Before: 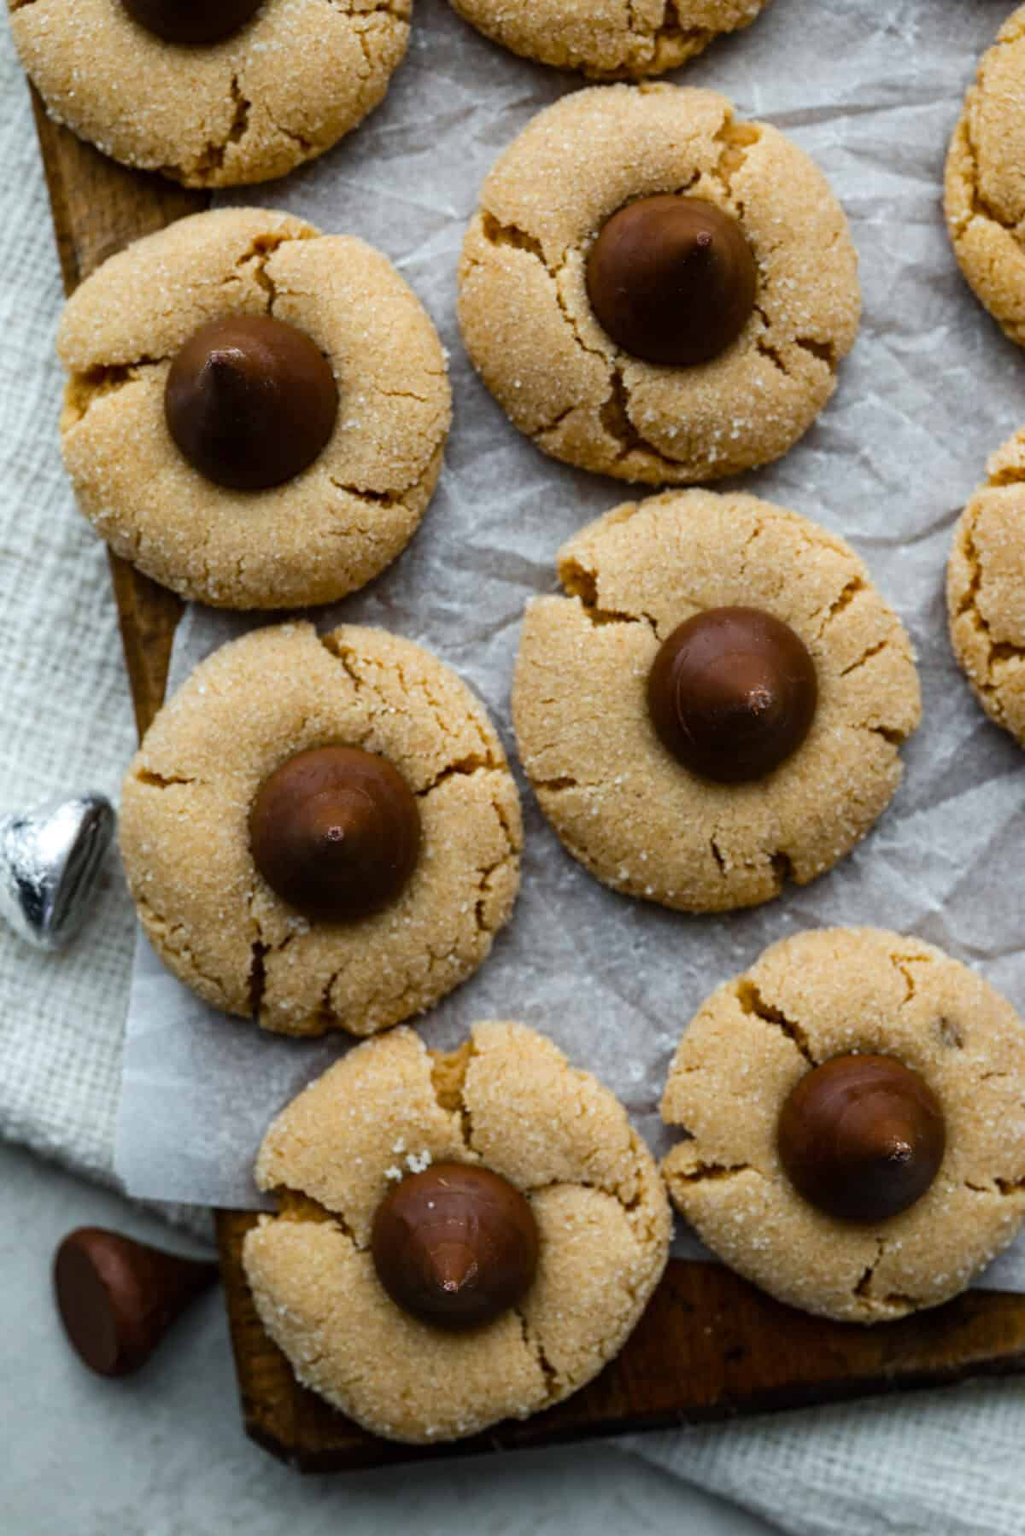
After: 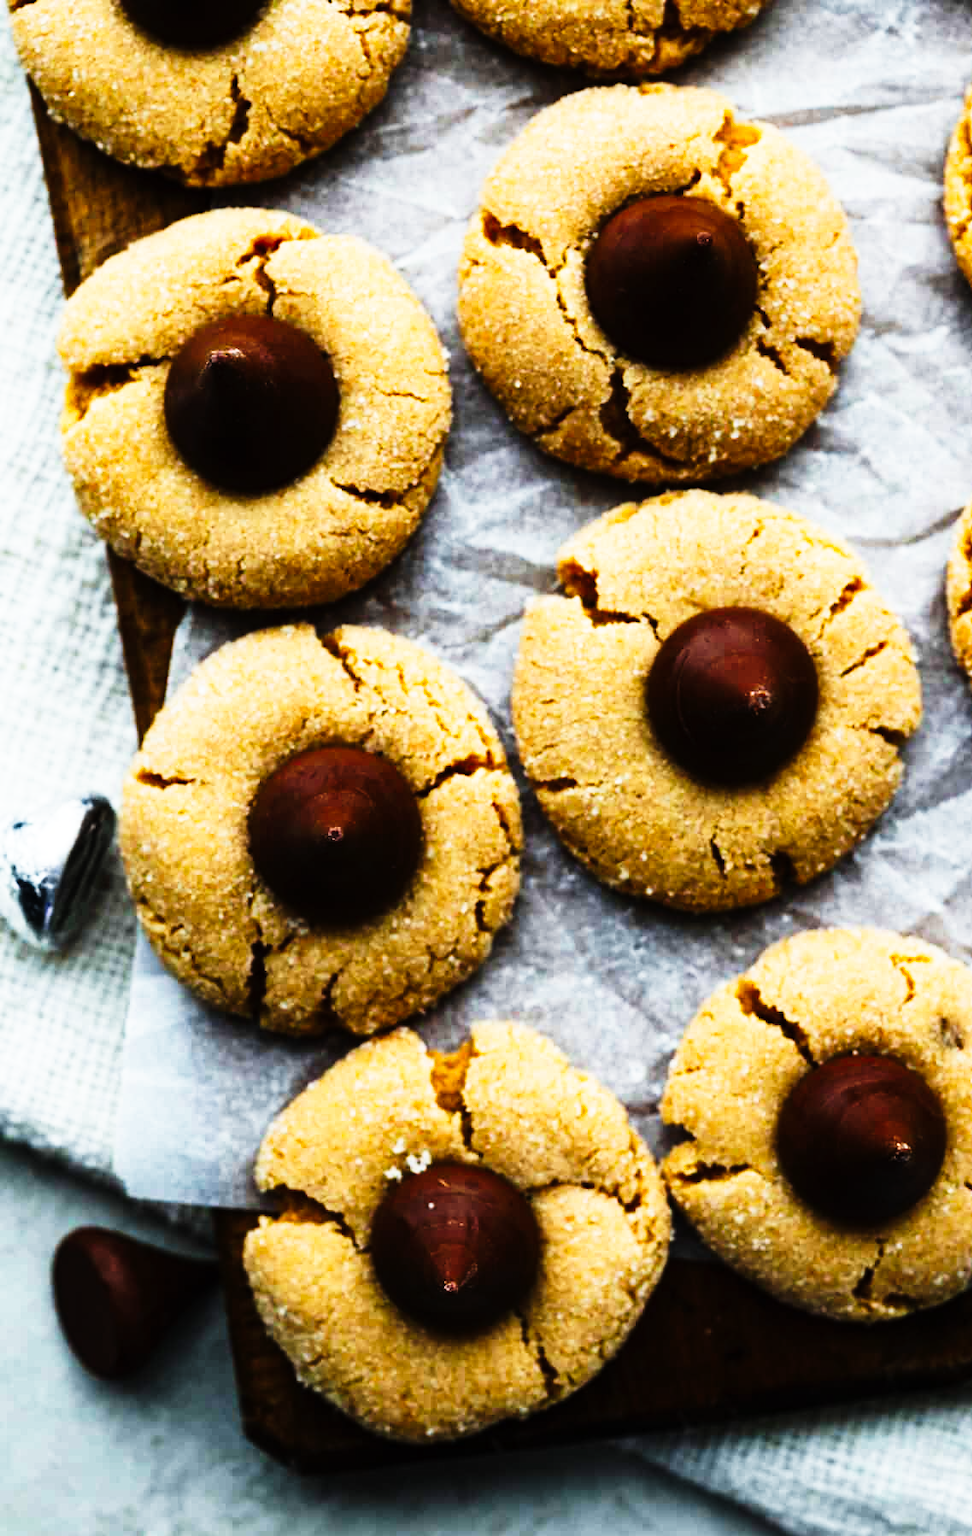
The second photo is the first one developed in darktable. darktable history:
tone curve: curves: ch0 [(0, 0) (0.003, 0.003) (0.011, 0.006) (0.025, 0.01) (0.044, 0.016) (0.069, 0.02) (0.1, 0.025) (0.136, 0.034) (0.177, 0.051) (0.224, 0.08) (0.277, 0.131) (0.335, 0.209) (0.399, 0.328) (0.468, 0.47) (0.543, 0.629) (0.623, 0.788) (0.709, 0.903) (0.801, 0.965) (0.898, 0.989) (1, 1)], preserve colors none
crop and rotate: right 5.167%
